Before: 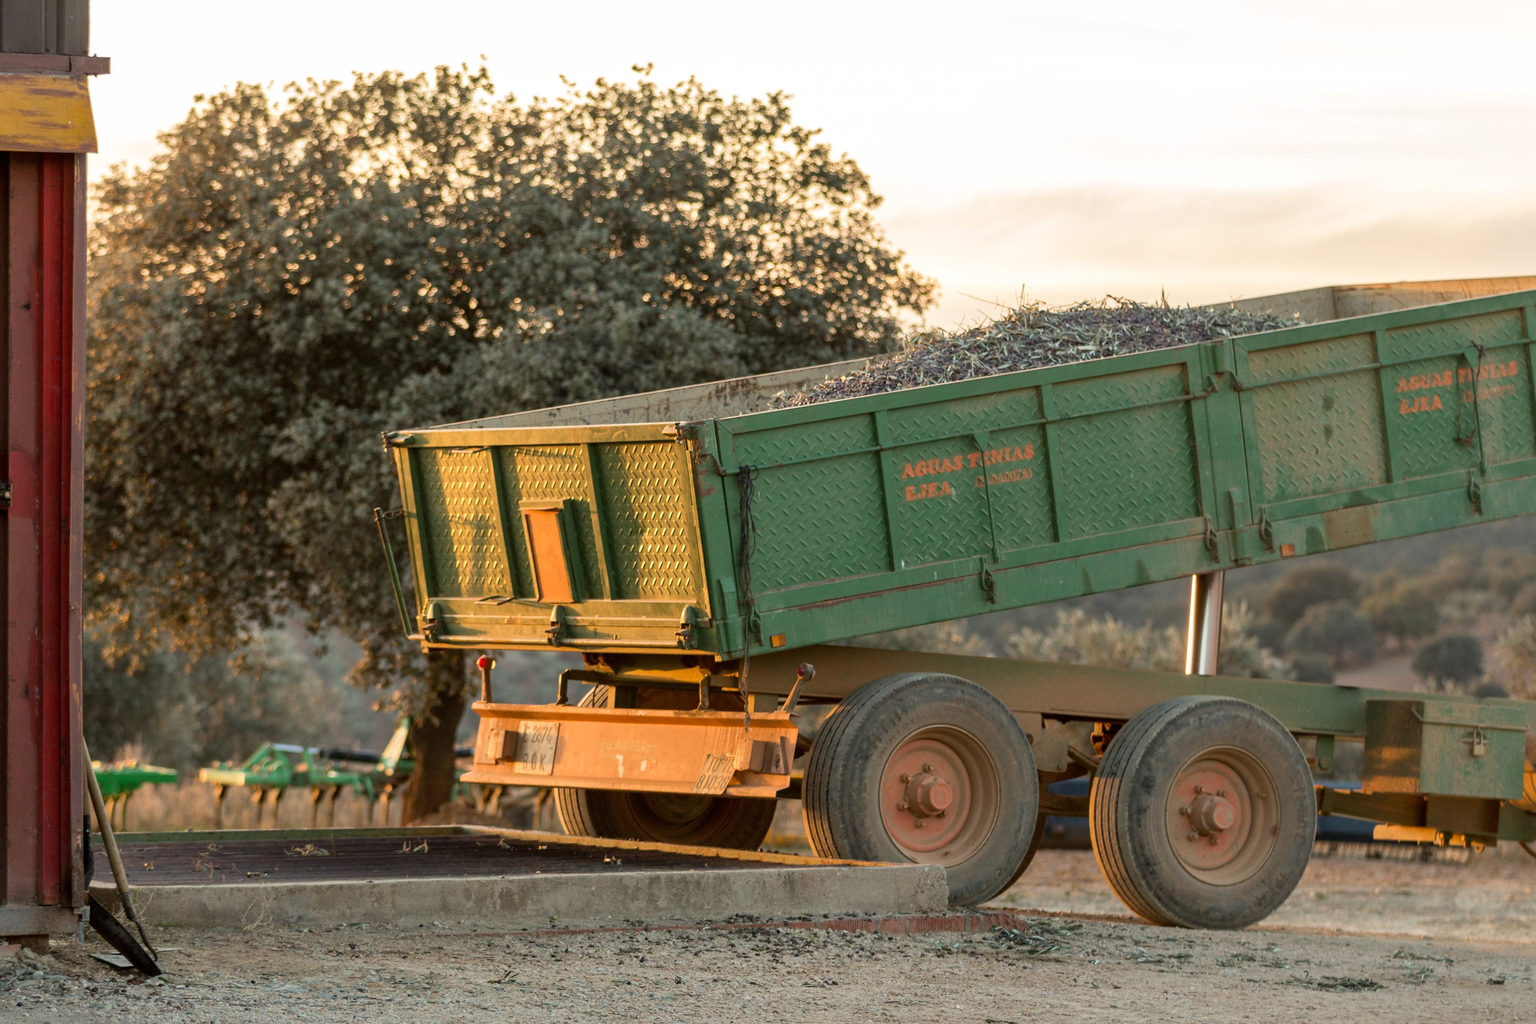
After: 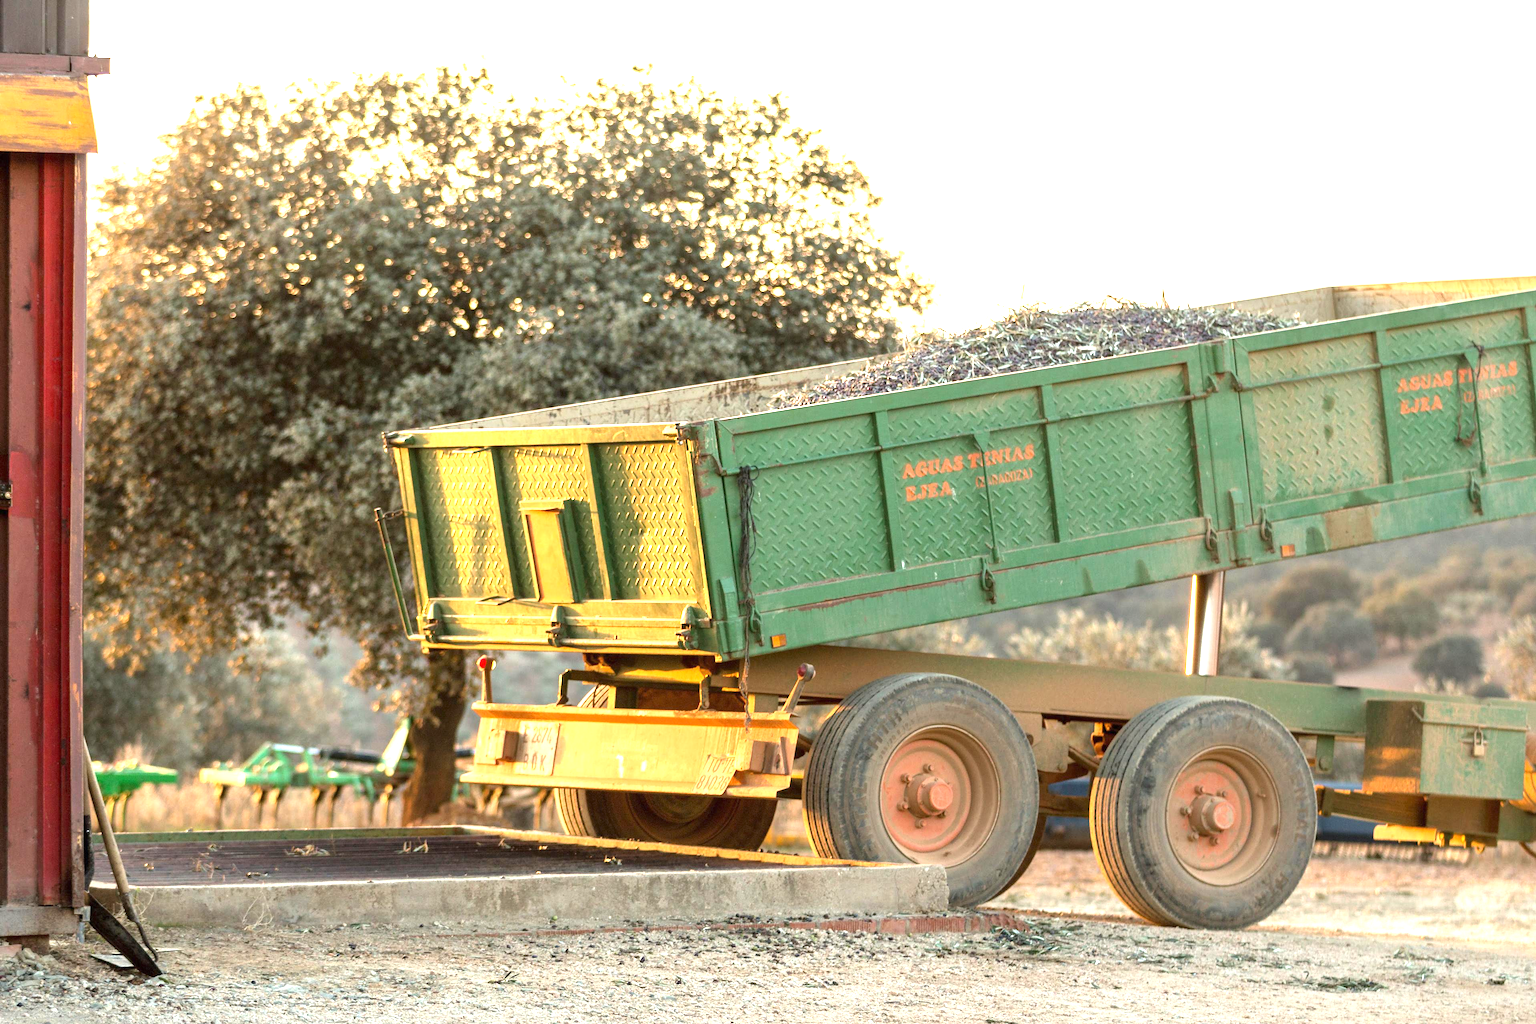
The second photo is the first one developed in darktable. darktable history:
tone equalizer: edges refinement/feathering 500, mask exposure compensation -1.57 EV, preserve details no
exposure: black level correction 0, exposure 1.505 EV, compensate exposure bias true, compensate highlight preservation false
